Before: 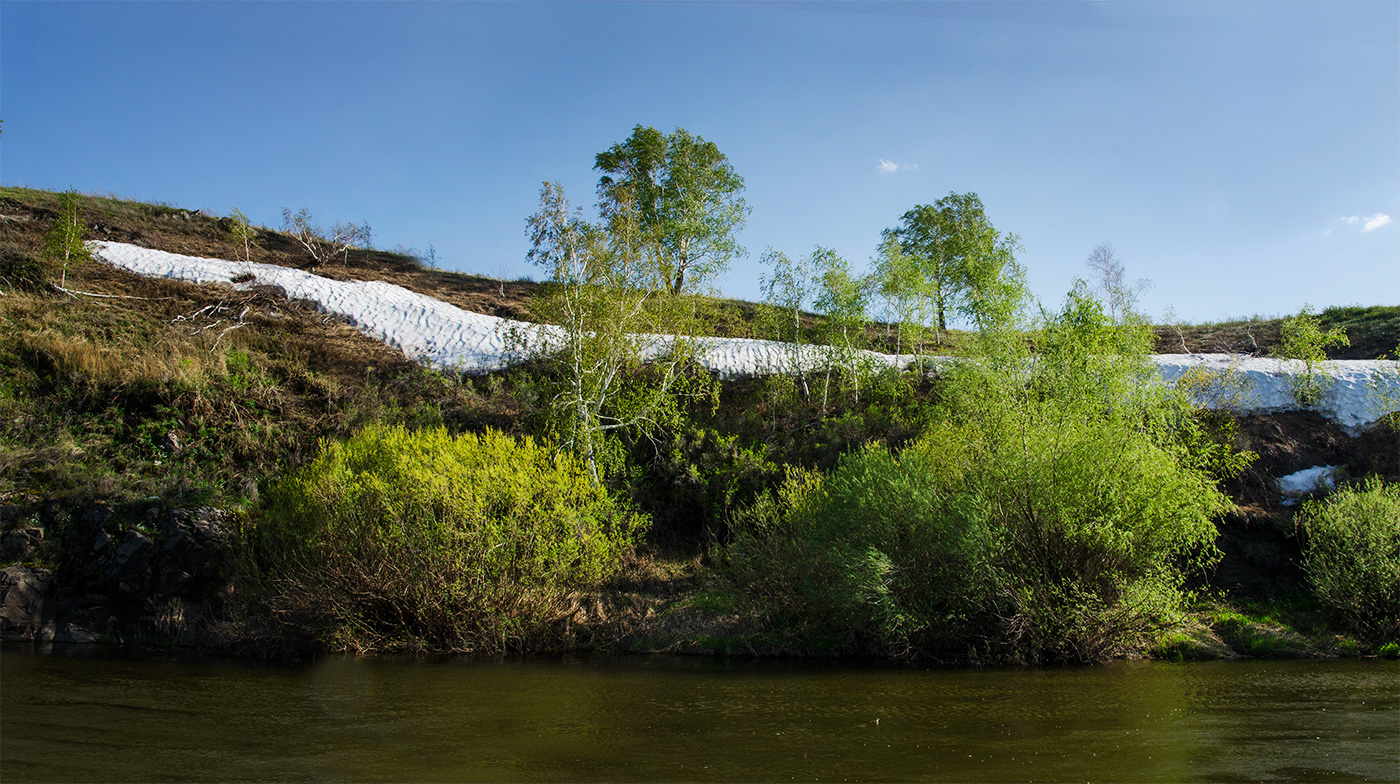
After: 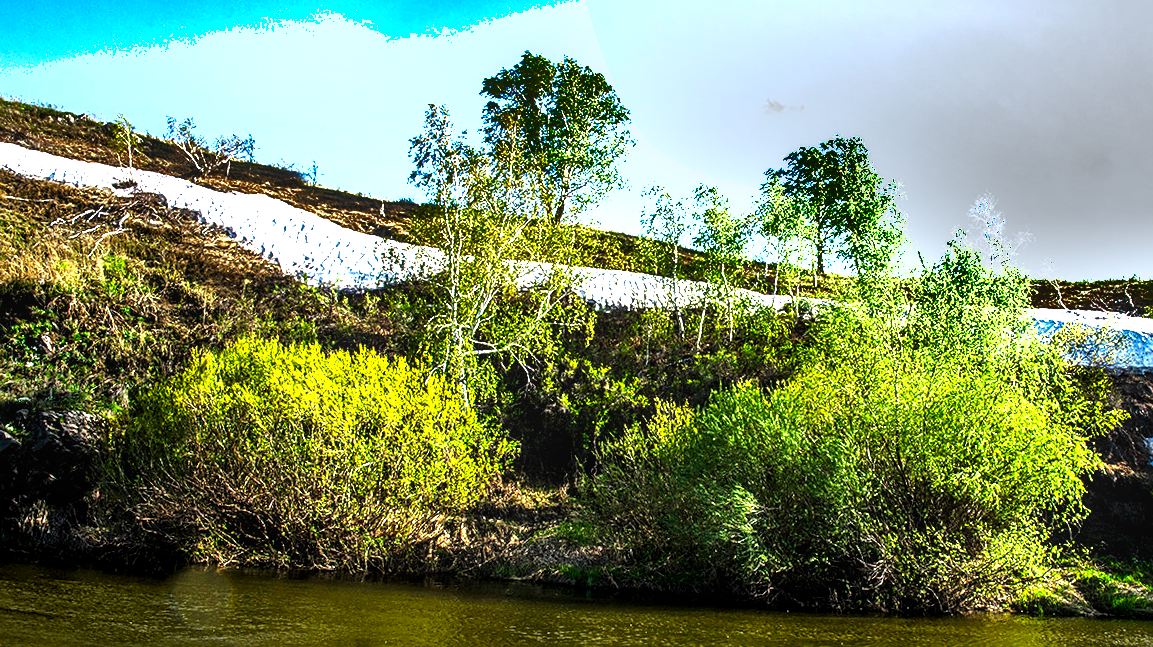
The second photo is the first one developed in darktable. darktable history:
sharpen: on, module defaults
exposure: black level correction 0.001, exposure 0.5 EV, compensate highlight preservation false
contrast brightness saturation: contrast 0.126, brightness -0.052, saturation 0.159
local contrast: on, module defaults
crop and rotate: angle -3°, left 5.198%, top 5.208%, right 4.779%, bottom 4.557%
color balance rgb: perceptual saturation grading › global saturation 0.913%
shadows and highlights: radius 101.96, shadows 50.65, highlights -64.68, soften with gaussian
levels: levels [0.012, 0.367, 0.697]
